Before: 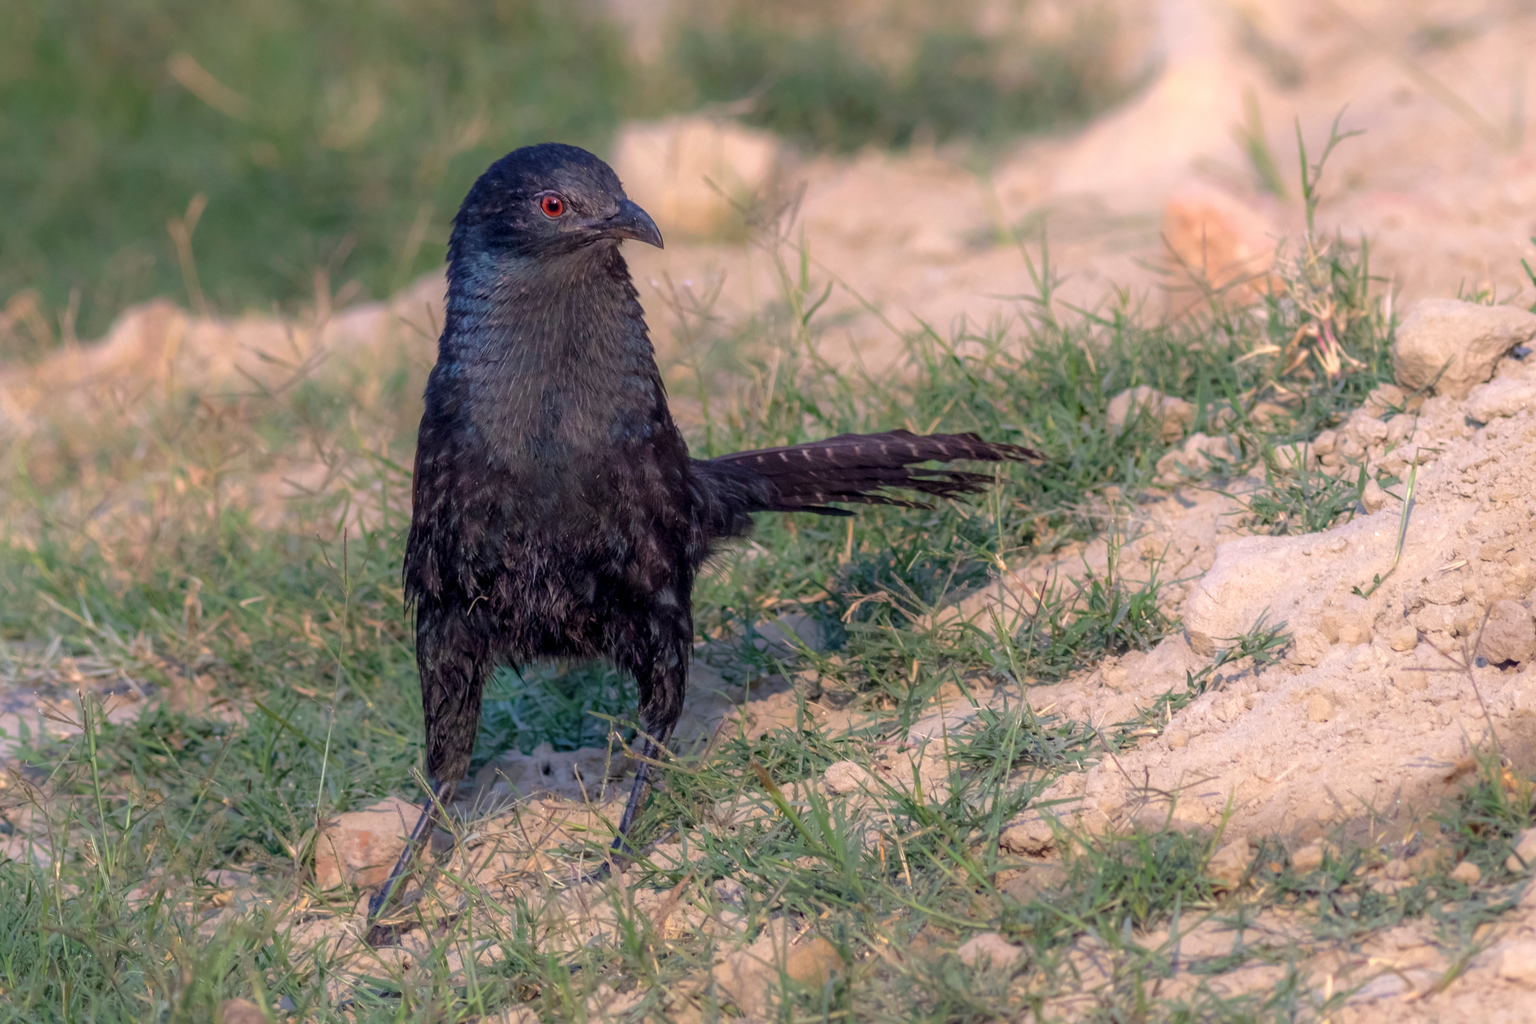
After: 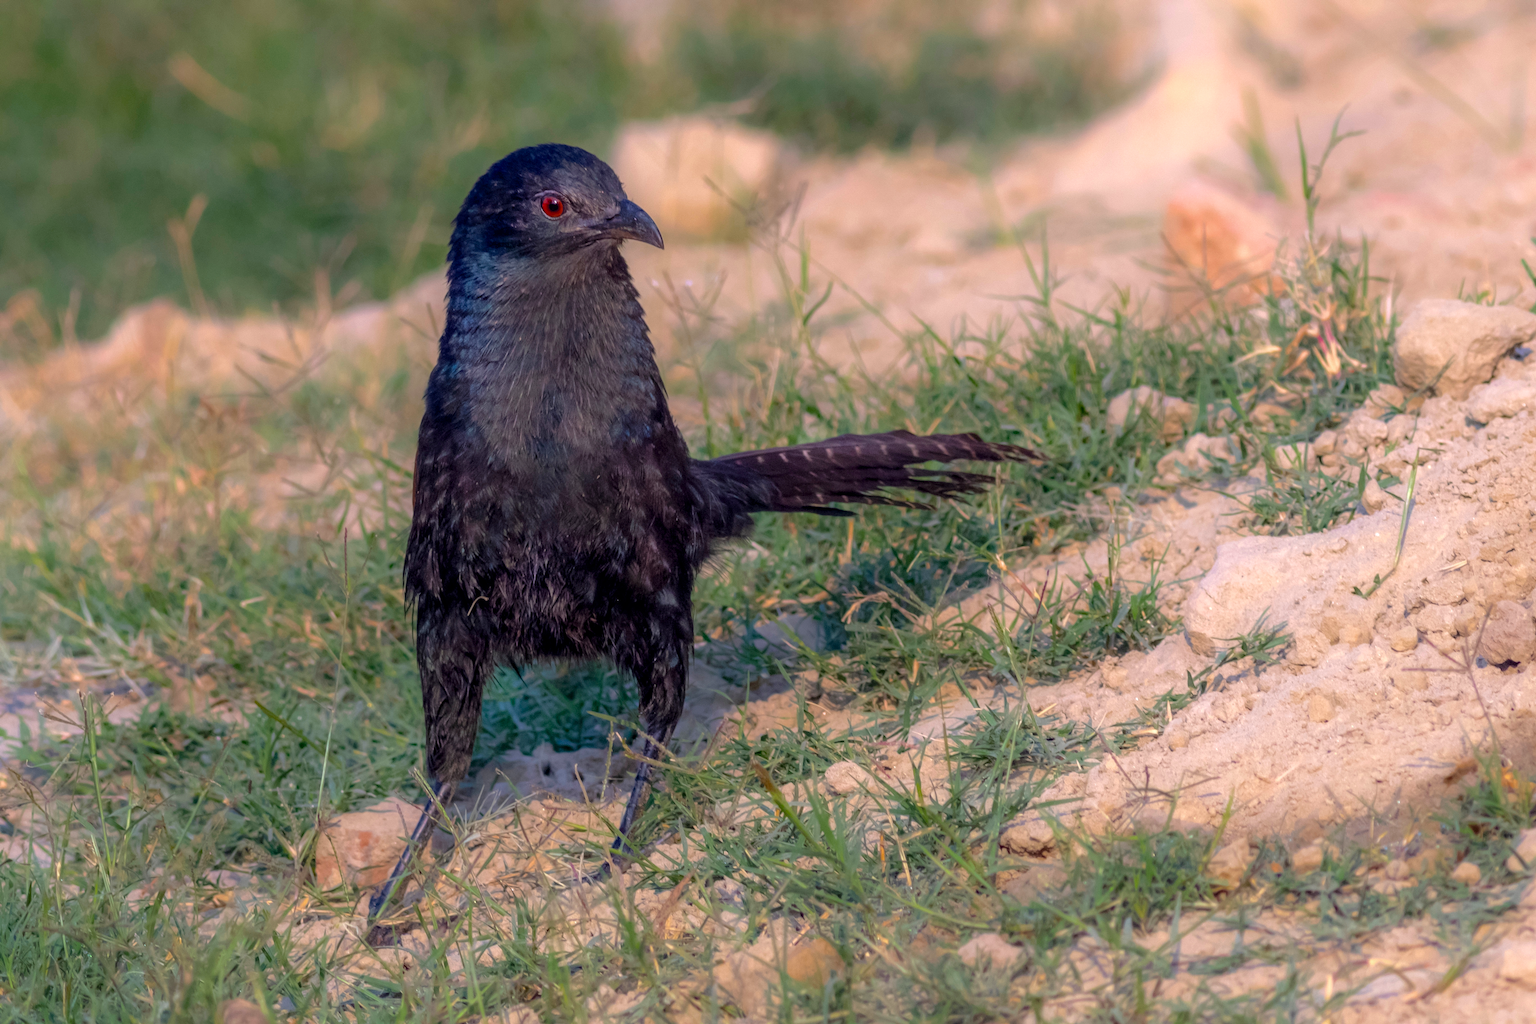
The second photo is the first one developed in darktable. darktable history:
color balance rgb: perceptual saturation grading › global saturation 17.878%, saturation formula JzAzBz (2021)
